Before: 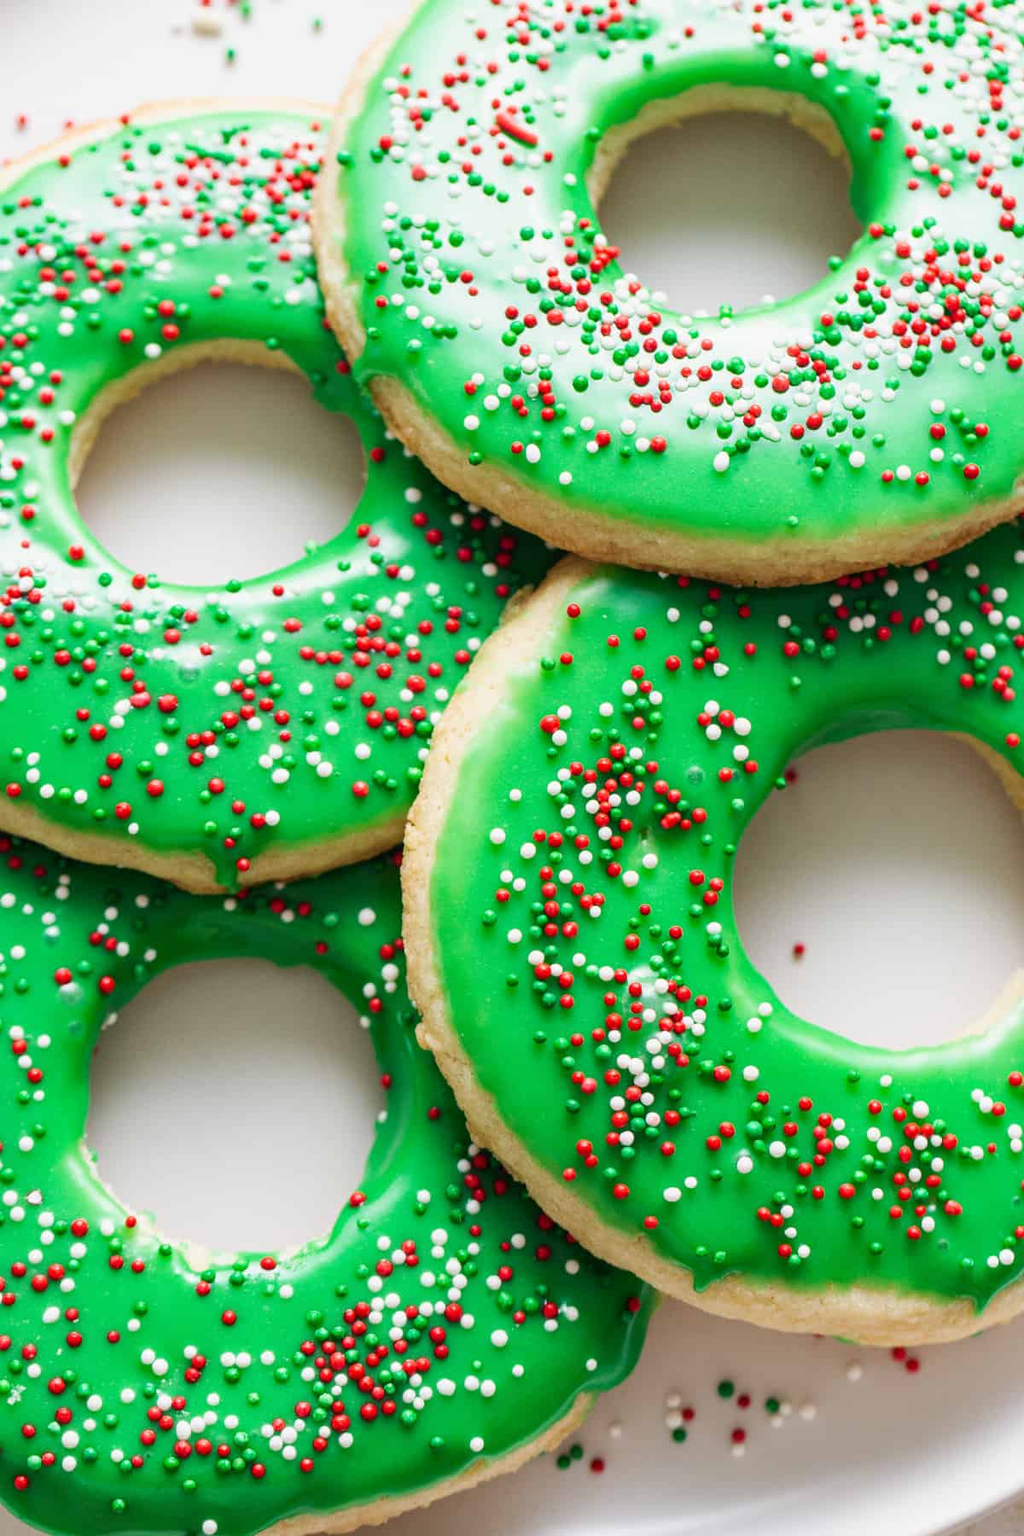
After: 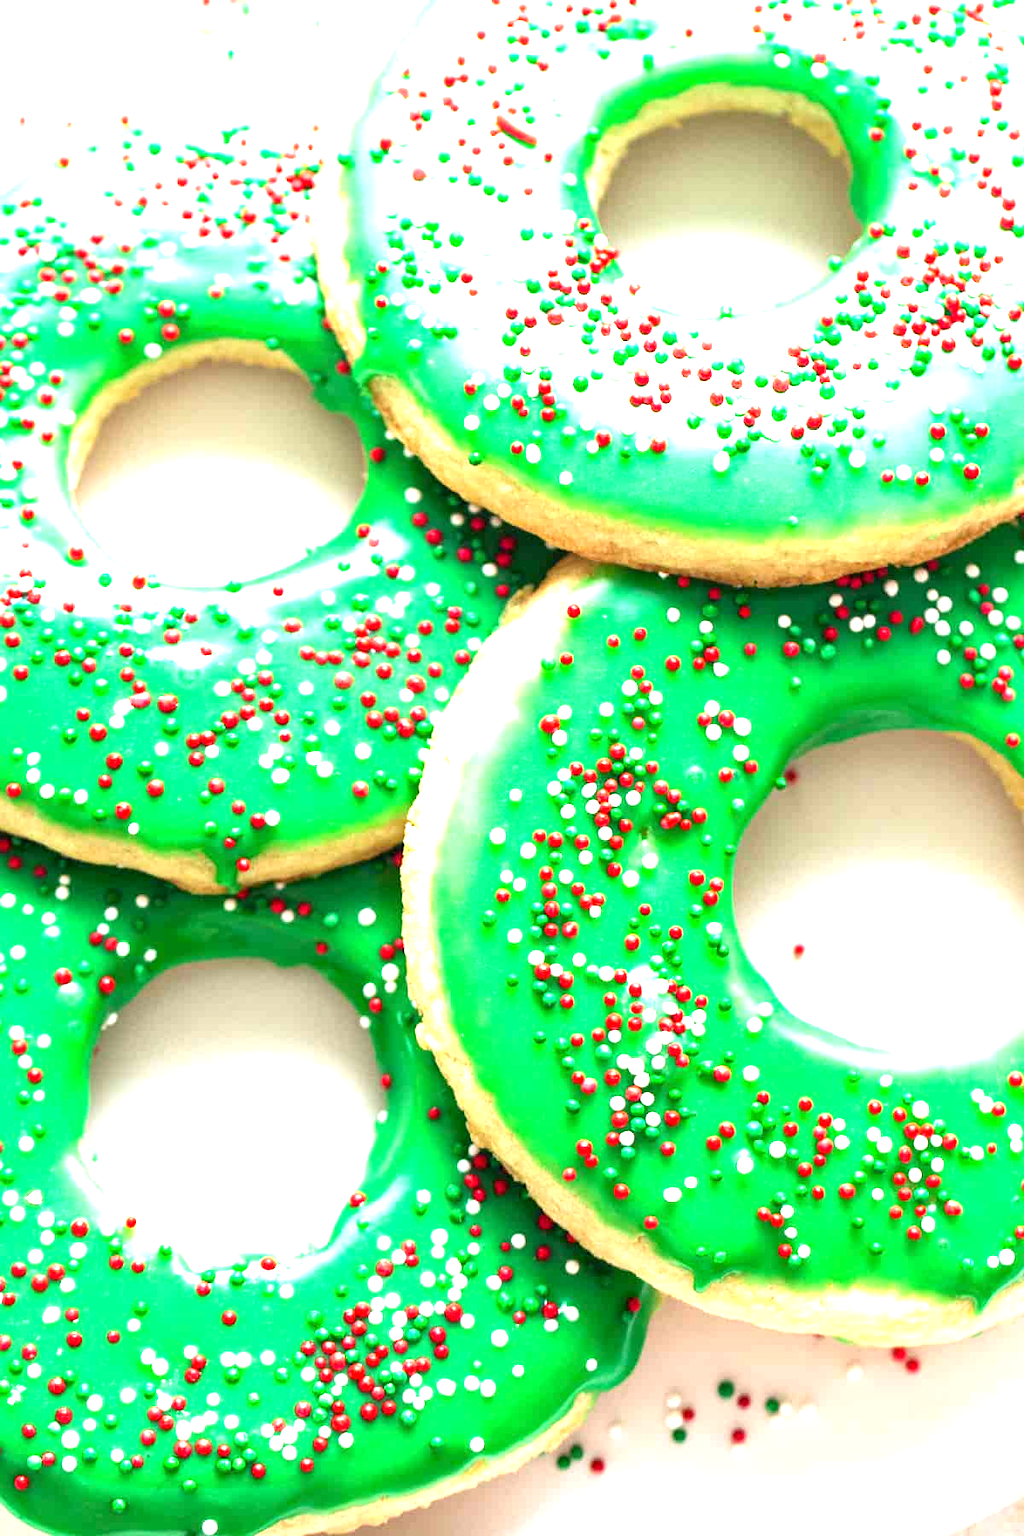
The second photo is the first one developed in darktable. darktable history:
exposure: black level correction 0.001, exposure 1.646 EV, compensate exposure bias true, compensate highlight preservation false
